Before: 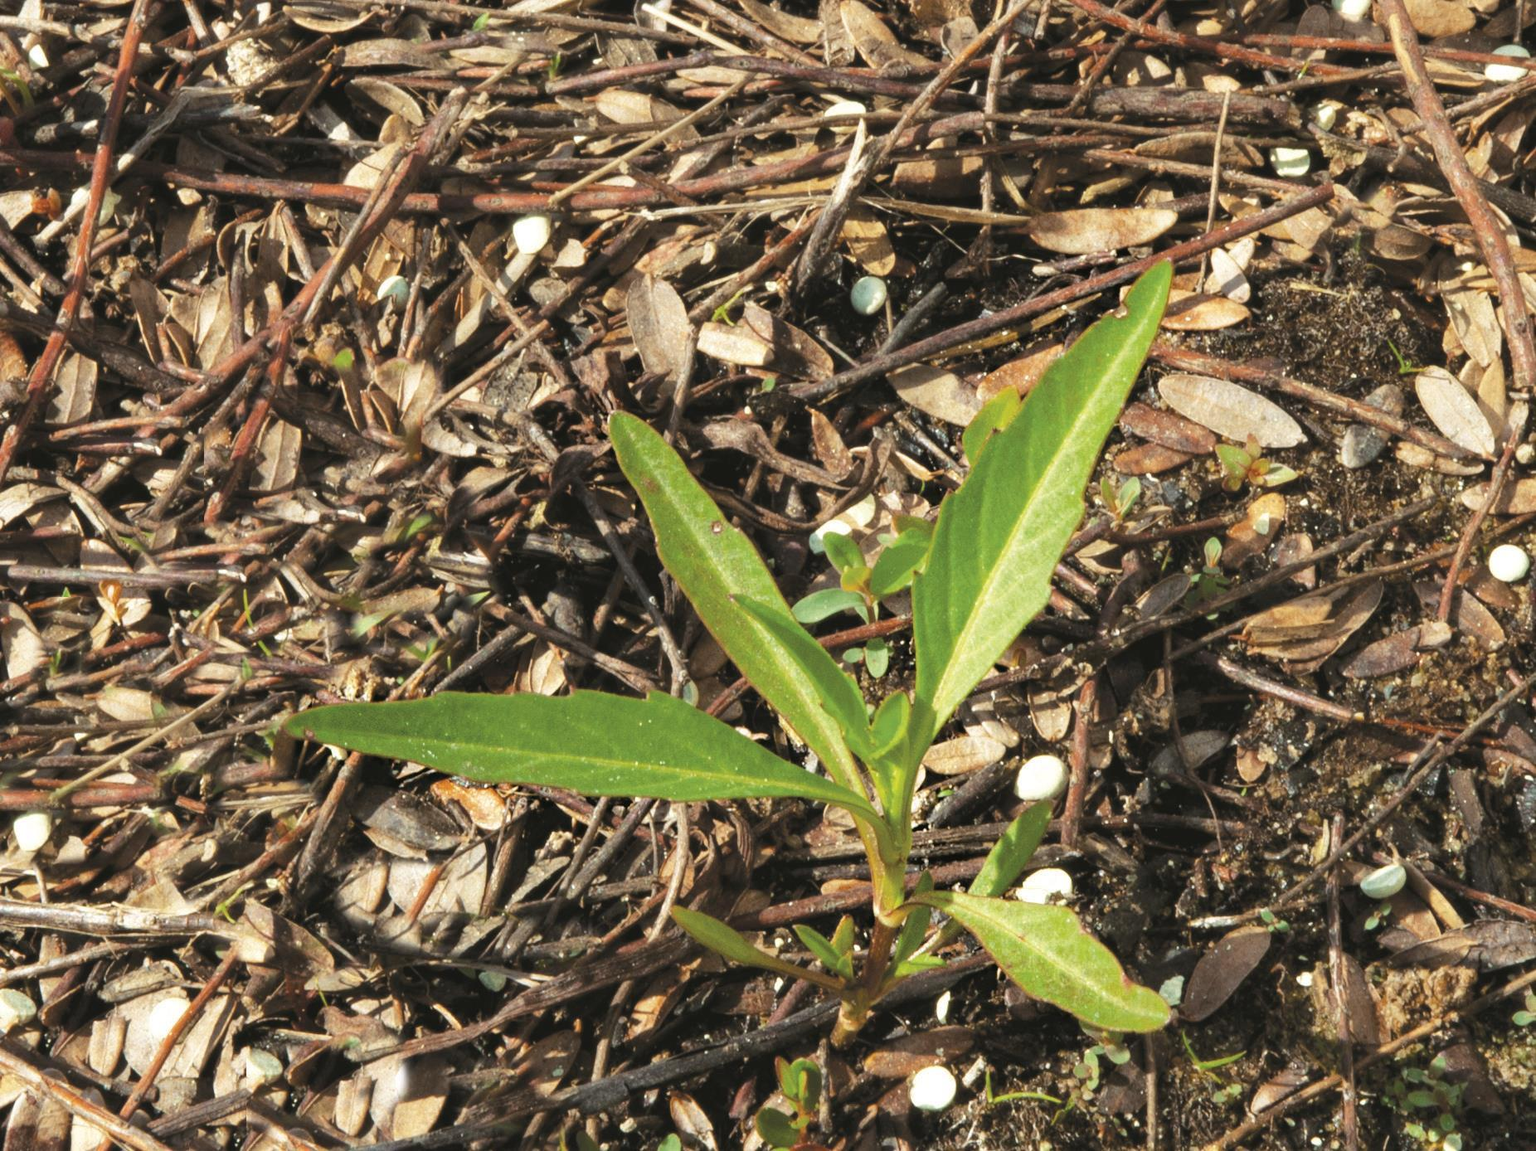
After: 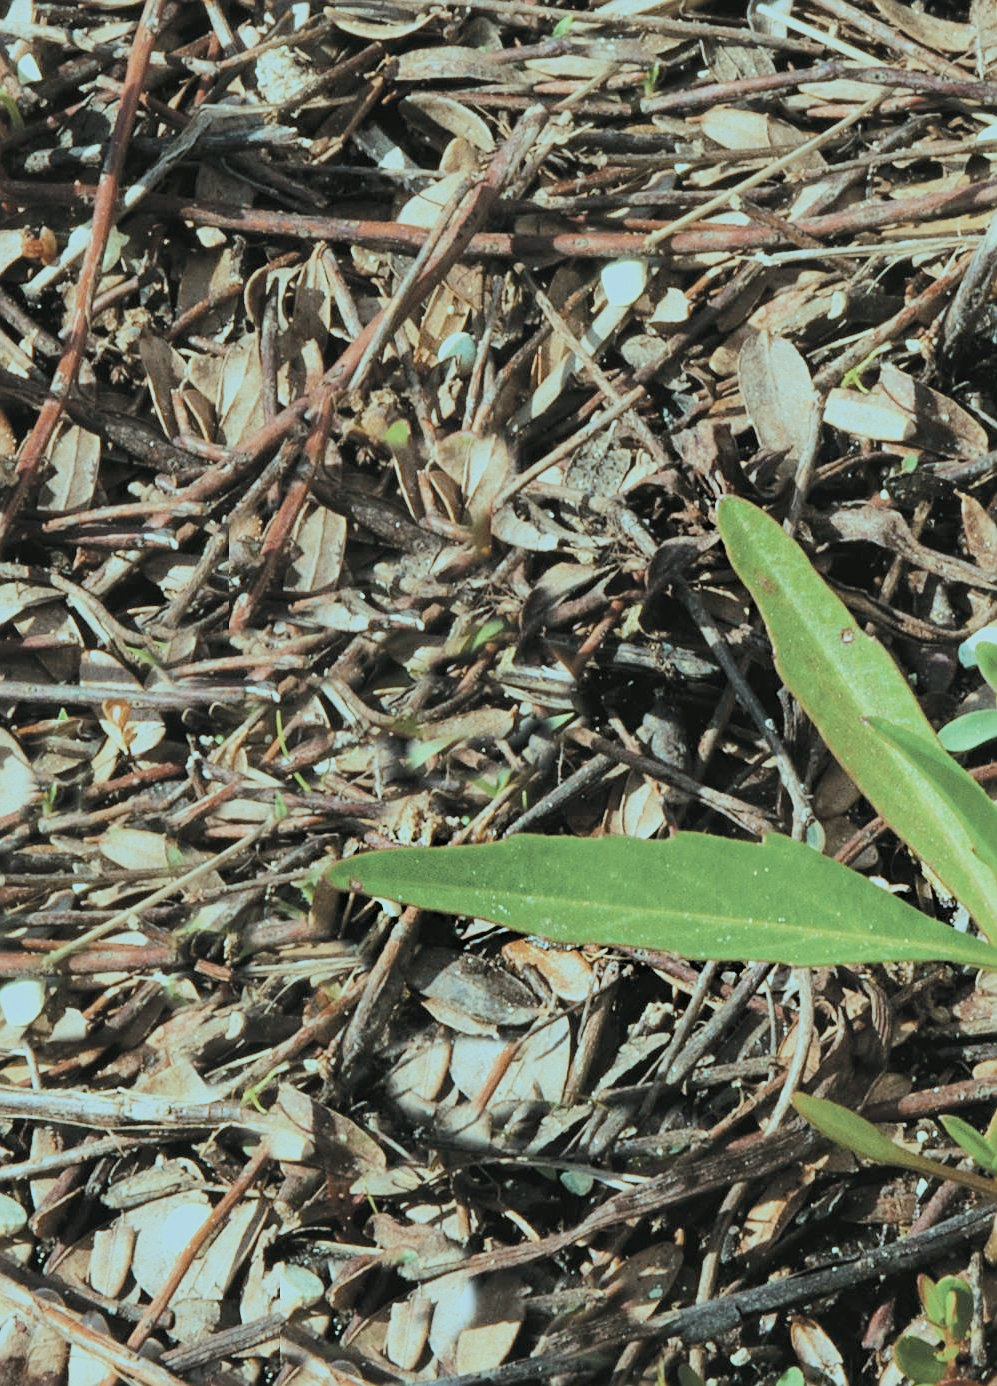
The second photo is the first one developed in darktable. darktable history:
sharpen: on, module defaults
crop: left 0.943%, right 45.206%, bottom 0.08%
contrast brightness saturation: contrast 0.099, saturation -0.365
exposure: black level correction 0, exposure 0.499 EV, compensate highlight preservation false
filmic rgb: middle gray luminance 29.94%, black relative exposure -9 EV, white relative exposure 6.99 EV, threshold 2.96 EV, target black luminance 0%, hardness 2.96, latitude 2.48%, contrast 0.961, highlights saturation mix 6.19%, shadows ↔ highlights balance 11.95%, color science v5 (2021), contrast in shadows safe, contrast in highlights safe, enable highlight reconstruction true
velvia: on, module defaults
color correction: highlights a* -10.33, highlights b* -9.81
